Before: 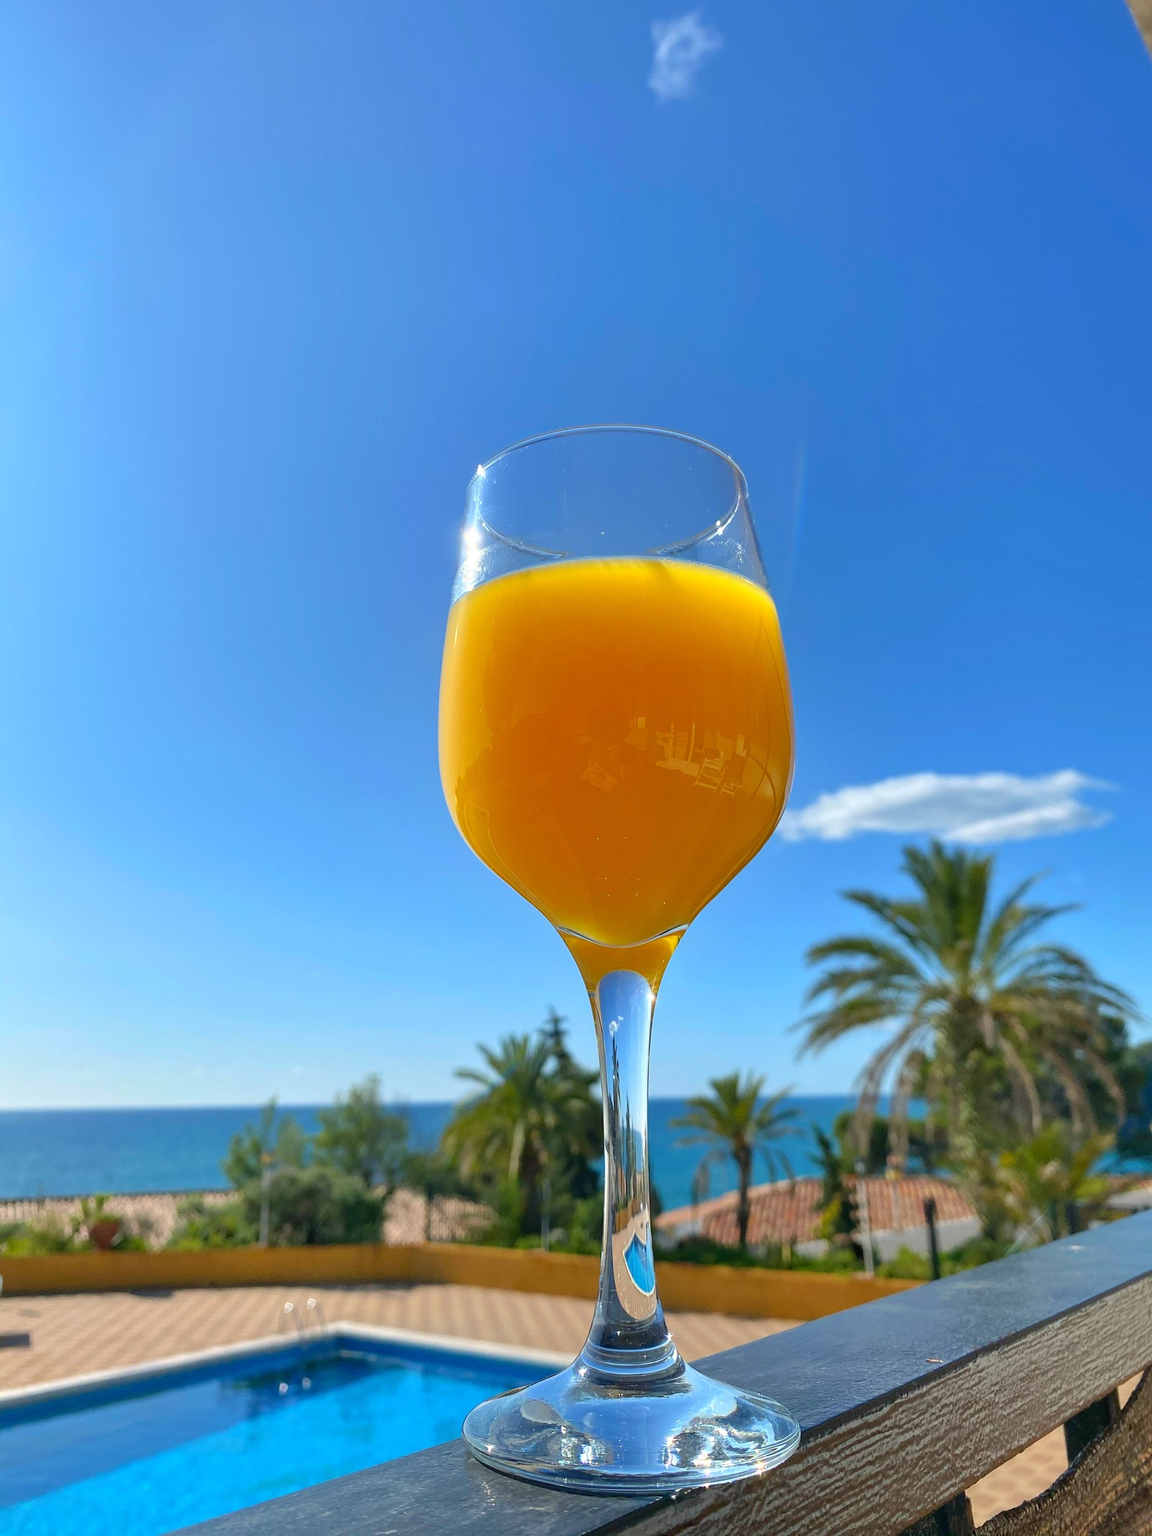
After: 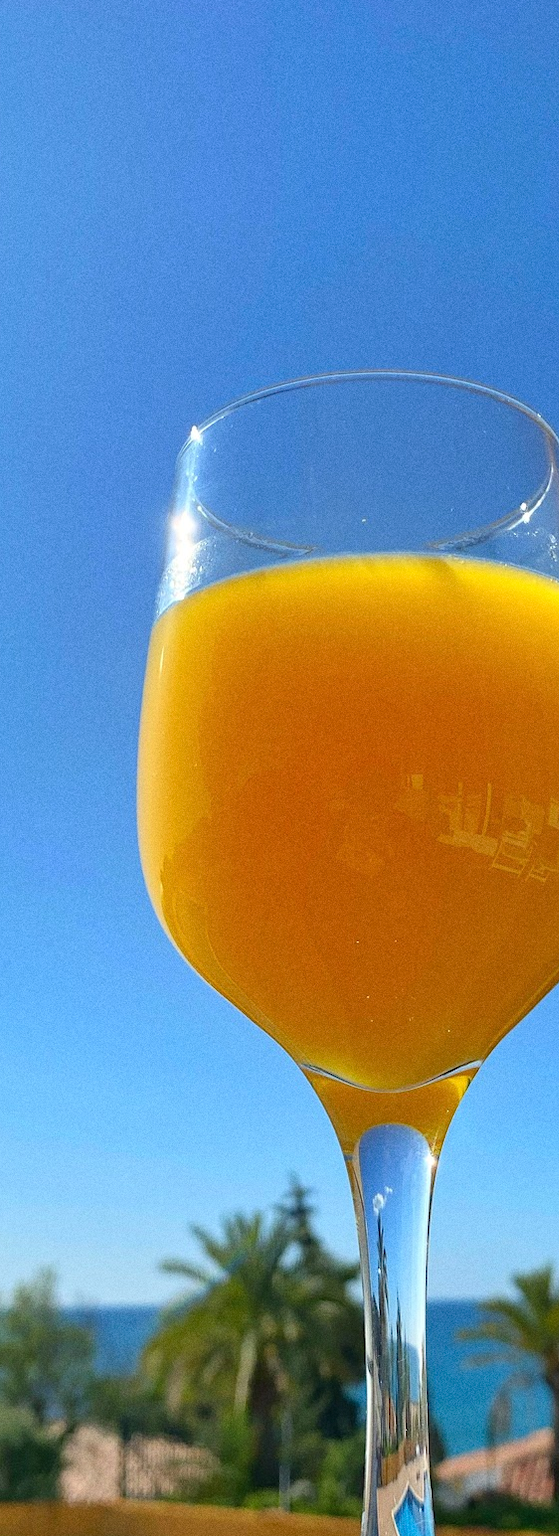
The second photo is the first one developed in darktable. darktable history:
grain: strength 26%
crop and rotate: left 29.476%, top 10.214%, right 35.32%, bottom 17.333%
